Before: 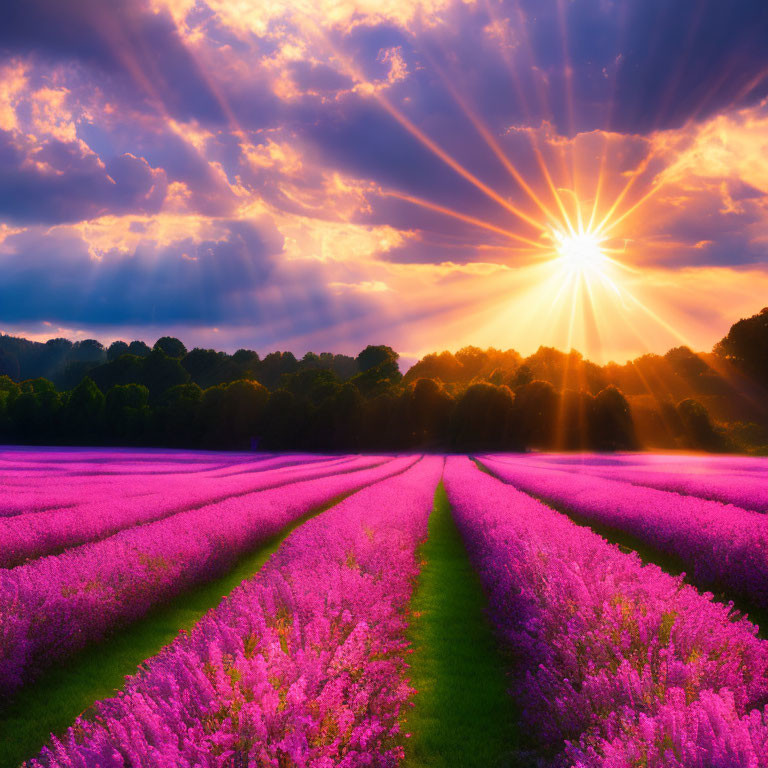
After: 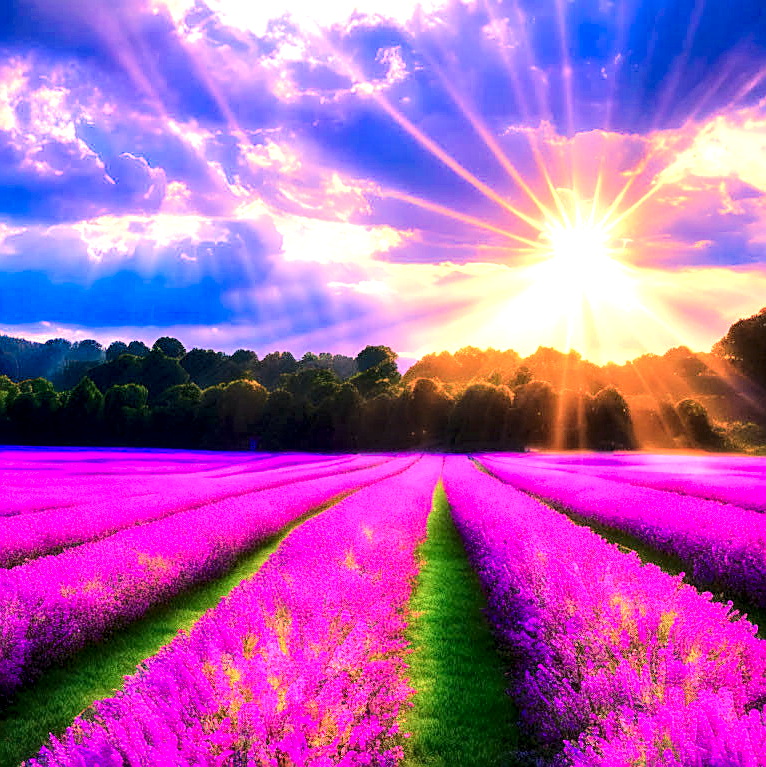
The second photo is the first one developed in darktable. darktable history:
local contrast: highlights 101%, shadows 101%, detail 199%, midtone range 0.2
sharpen: on, module defaults
crop and rotate: left 0.141%, bottom 0.006%
color calibration: output R [0.994, 0.059, -0.119, 0], output G [-0.036, 1.09, -0.119, 0], output B [0.078, -0.108, 0.961, 0], illuminant custom, x 0.39, y 0.392, temperature 3849.02 K
exposure: exposure 0.496 EV, compensate highlight preservation false
tone equalizer: -7 EV 0.157 EV, -6 EV 0.582 EV, -5 EV 1.15 EV, -4 EV 1.36 EV, -3 EV 1.13 EV, -2 EV 0.6 EV, -1 EV 0.155 EV, edges refinement/feathering 500, mask exposure compensation -1.57 EV, preserve details no
